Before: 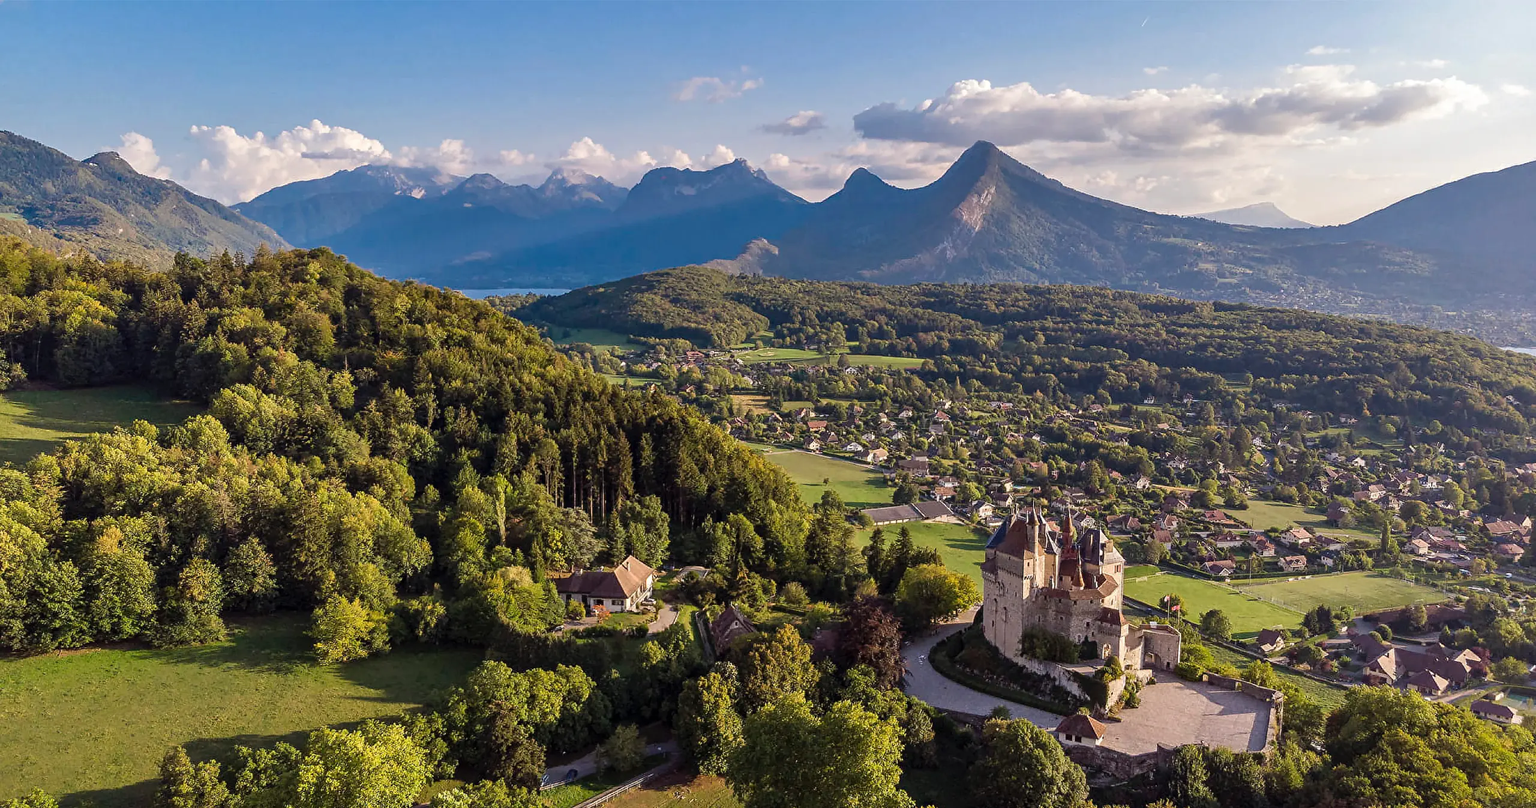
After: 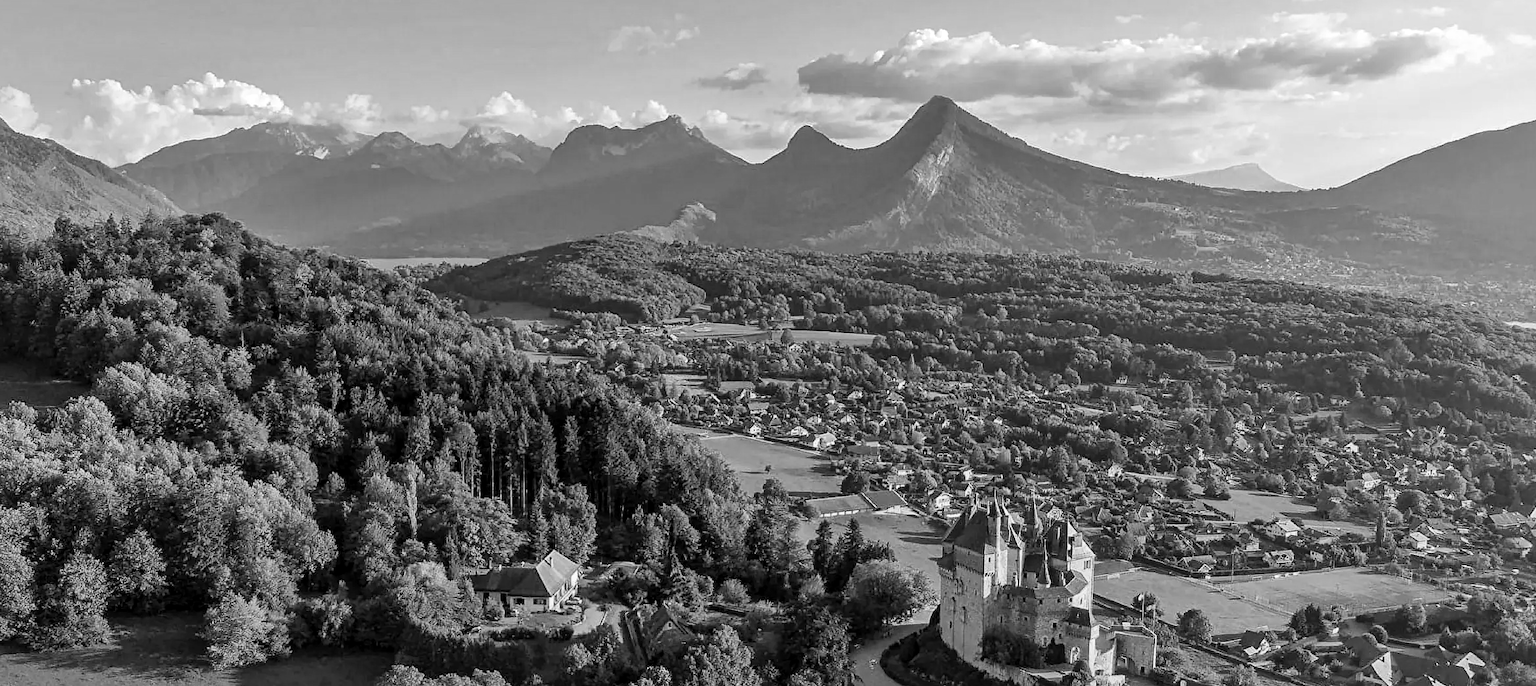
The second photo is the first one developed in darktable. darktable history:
contrast brightness saturation: contrast 0.05, brightness 0.06, saturation 0.01
local contrast: mode bilateral grid, contrast 20, coarseness 50, detail 144%, midtone range 0.2
crop: left 8.155%, top 6.611%, bottom 15.385%
color calibration: output gray [0.28, 0.41, 0.31, 0], gray › normalize channels true, illuminant same as pipeline (D50), adaptation XYZ, x 0.346, y 0.359, gamut compression 0
